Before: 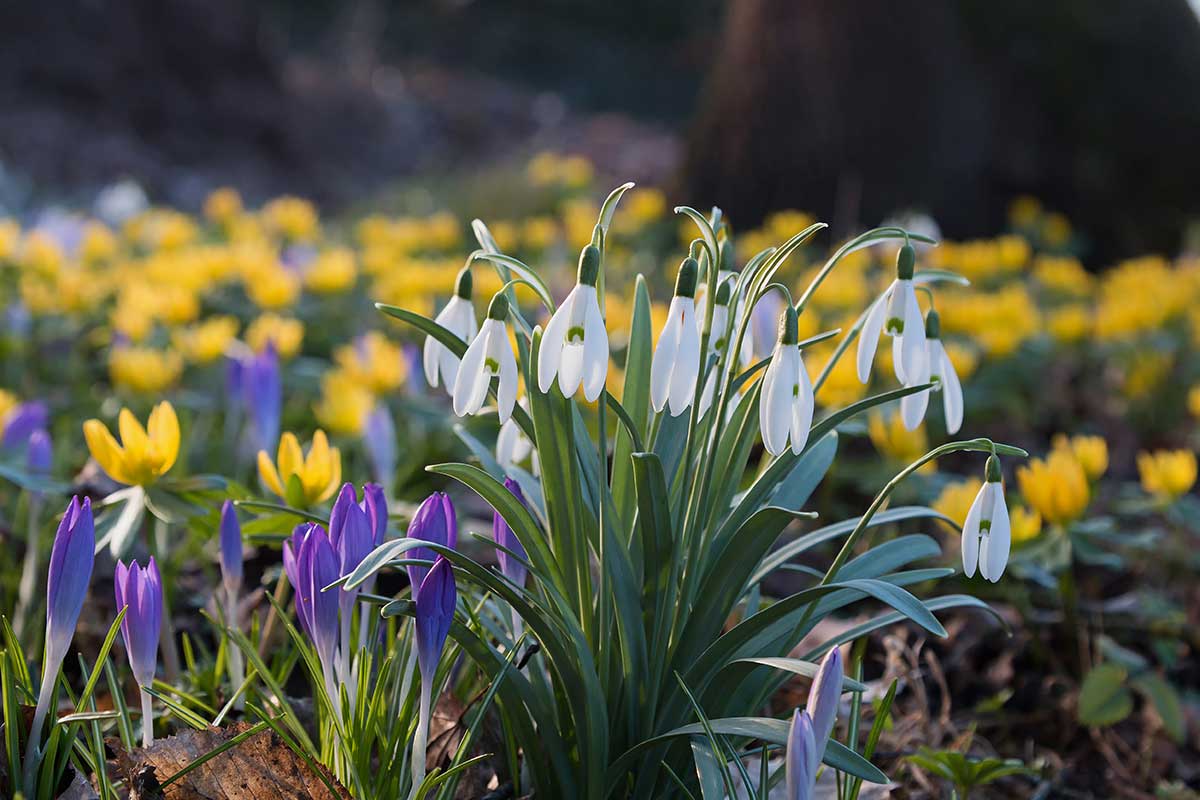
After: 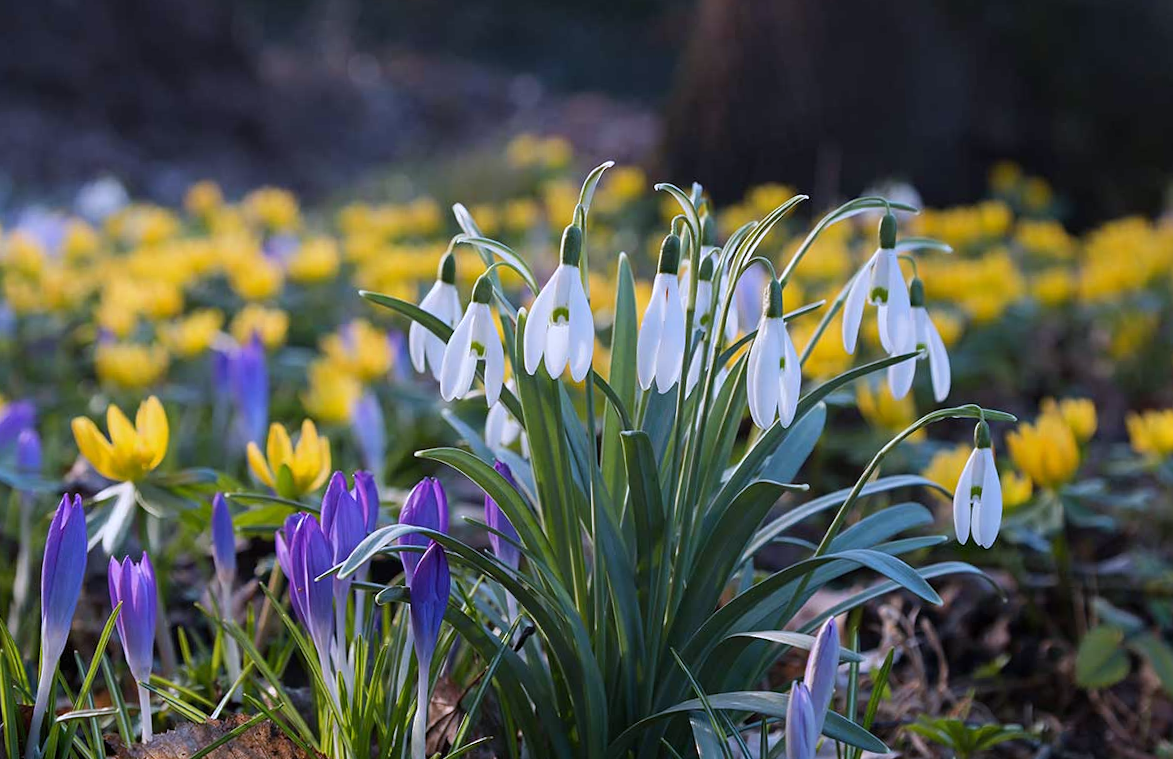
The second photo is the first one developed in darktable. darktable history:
rotate and perspective: rotation -2°, crop left 0.022, crop right 0.978, crop top 0.049, crop bottom 0.951
white balance: red 0.967, blue 1.119, emerald 0.756
